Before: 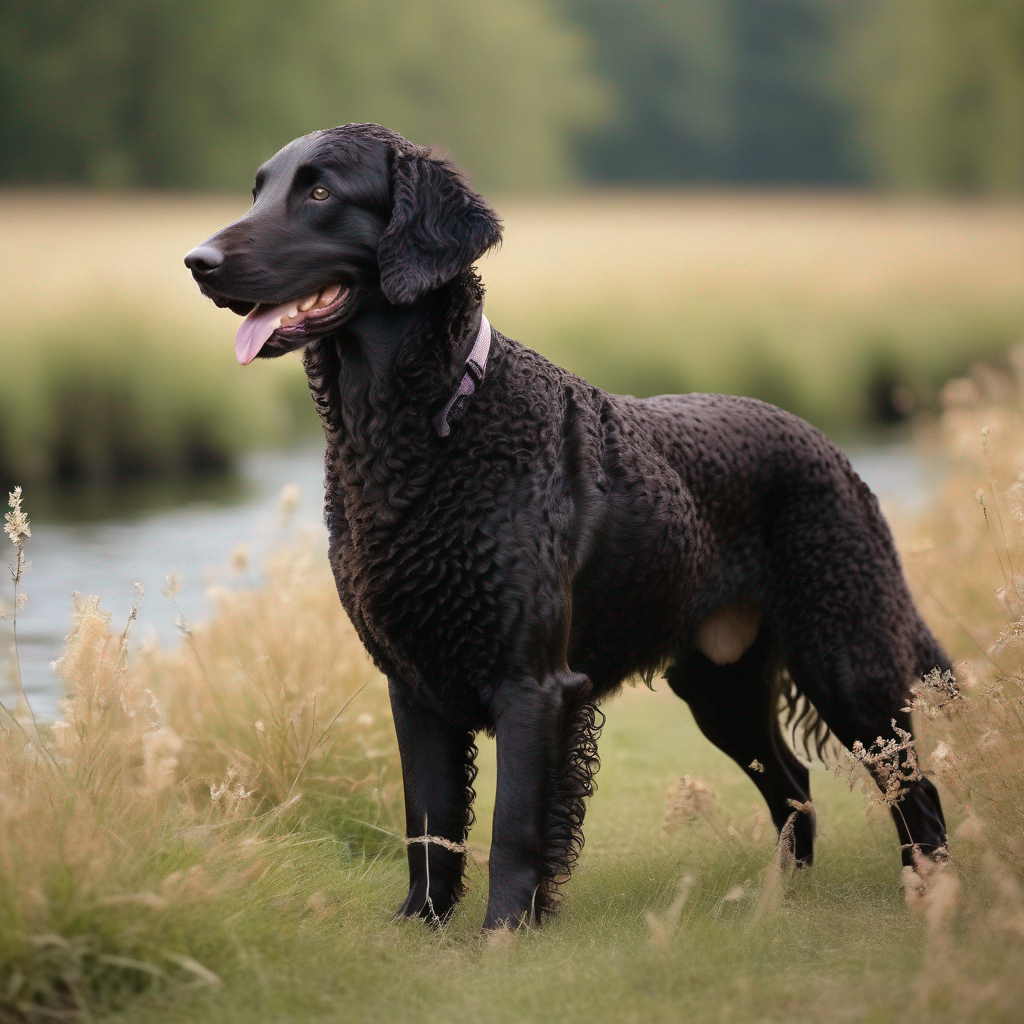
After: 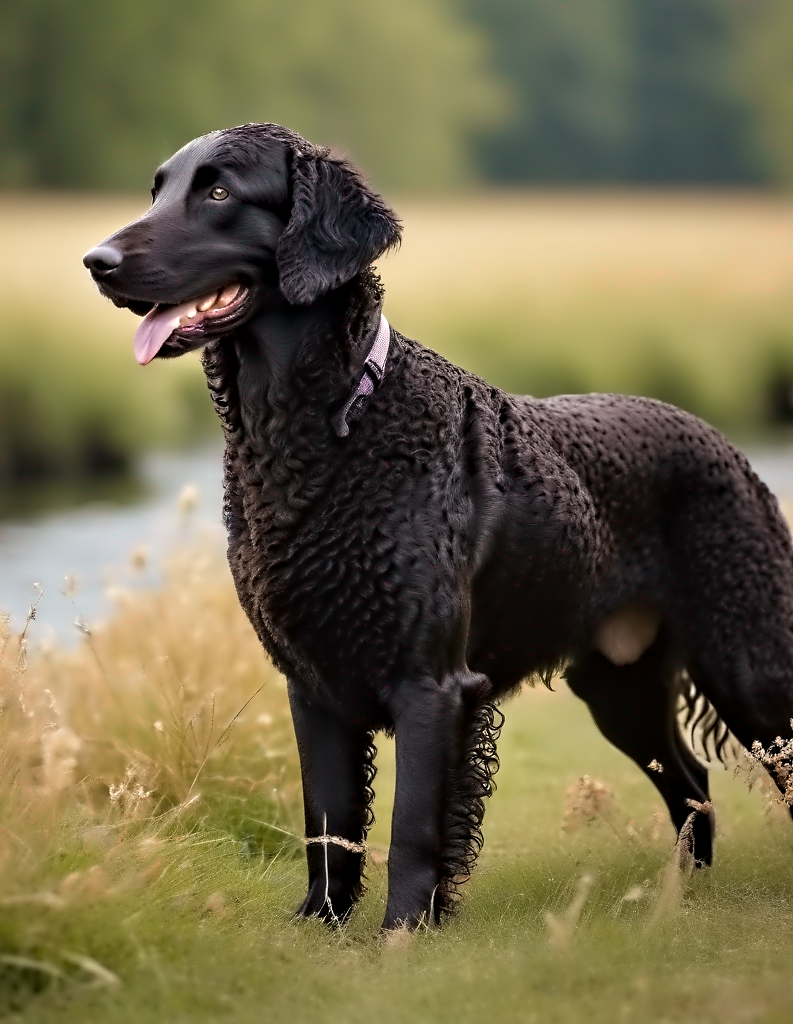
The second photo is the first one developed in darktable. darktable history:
crop: left 9.88%, right 12.664%
color balance rgb: perceptual saturation grading › global saturation 20%, global vibrance 10%
contrast equalizer: octaves 7, y [[0.5, 0.542, 0.583, 0.625, 0.667, 0.708], [0.5 ×6], [0.5 ×6], [0, 0.033, 0.067, 0.1, 0.133, 0.167], [0, 0.05, 0.1, 0.15, 0.2, 0.25]]
